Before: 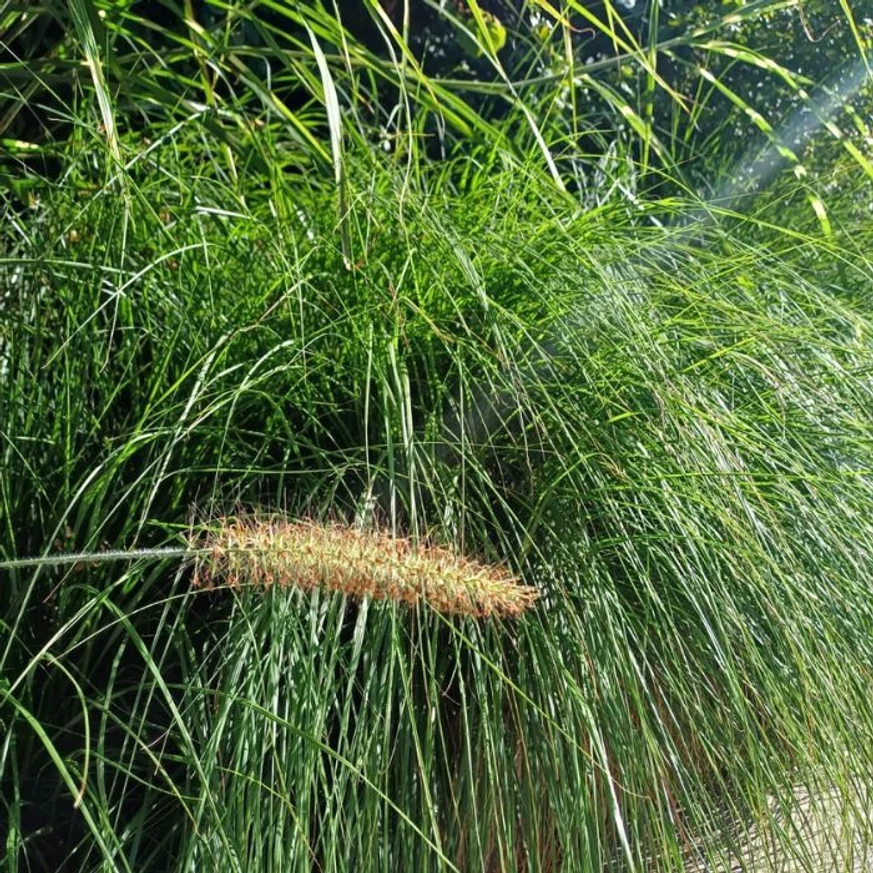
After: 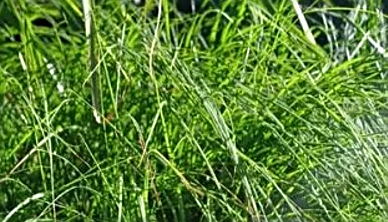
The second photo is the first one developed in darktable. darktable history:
sharpen: on, module defaults
crop: left 28.711%, top 16.861%, right 26.741%, bottom 57.612%
